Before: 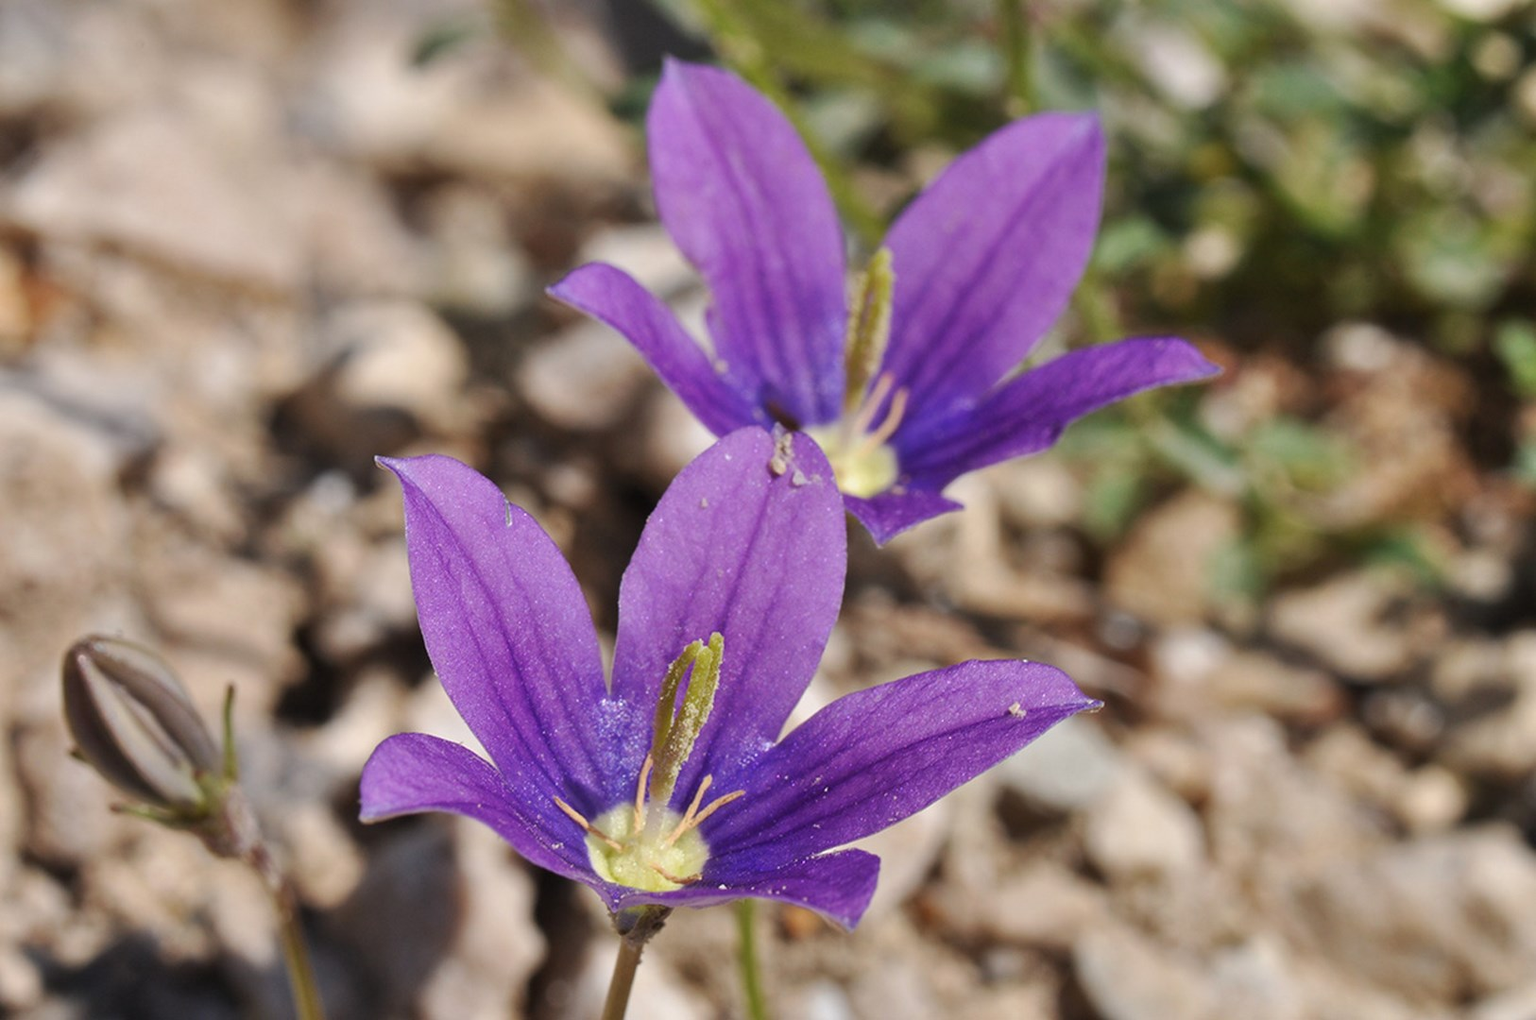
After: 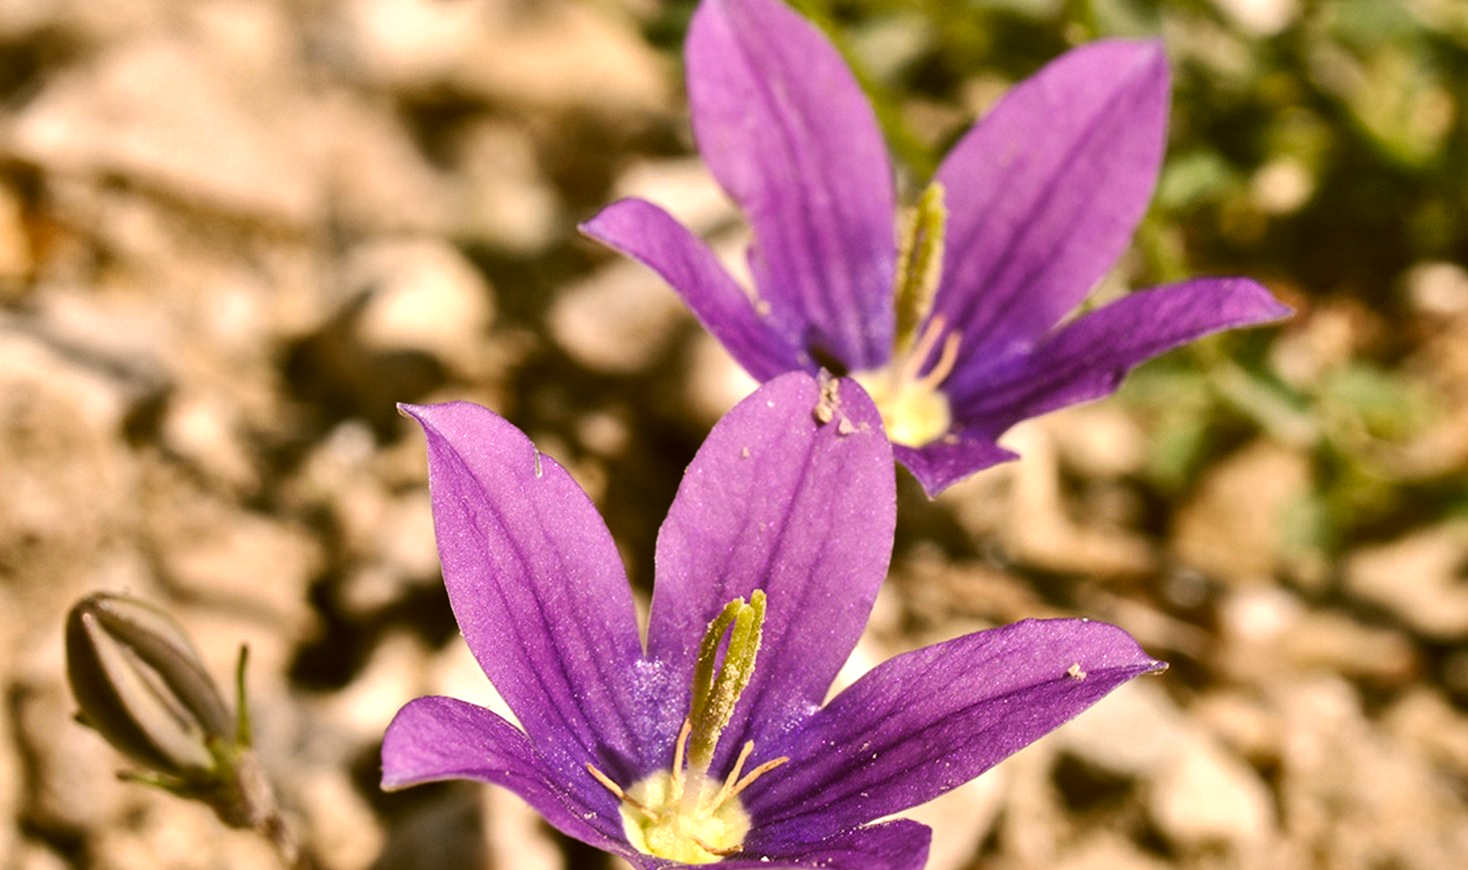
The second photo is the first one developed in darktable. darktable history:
crop: top 7.49%, right 9.717%, bottom 11.943%
shadows and highlights: soften with gaussian
tone equalizer: -8 EV -0.75 EV, -7 EV -0.7 EV, -6 EV -0.6 EV, -5 EV -0.4 EV, -3 EV 0.4 EV, -2 EV 0.6 EV, -1 EV 0.7 EV, +0 EV 0.75 EV, edges refinement/feathering 500, mask exposure compensation -1.57 EV, preserve details no
color correction: highlights a* 8.98, highlights b* 15.09, shadows a* -0.49, shadows b* 26.52
